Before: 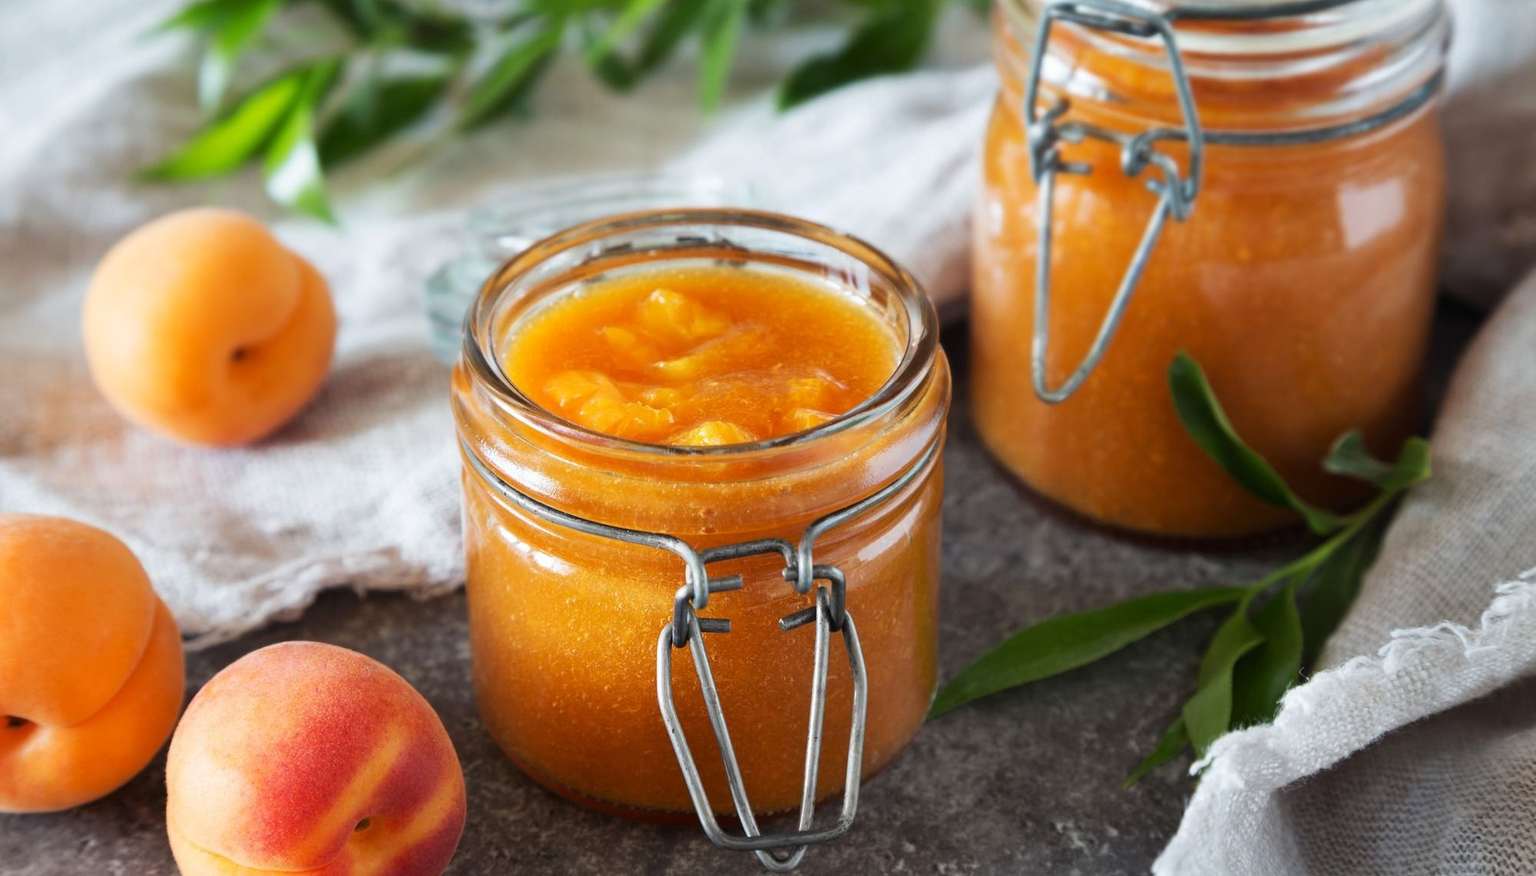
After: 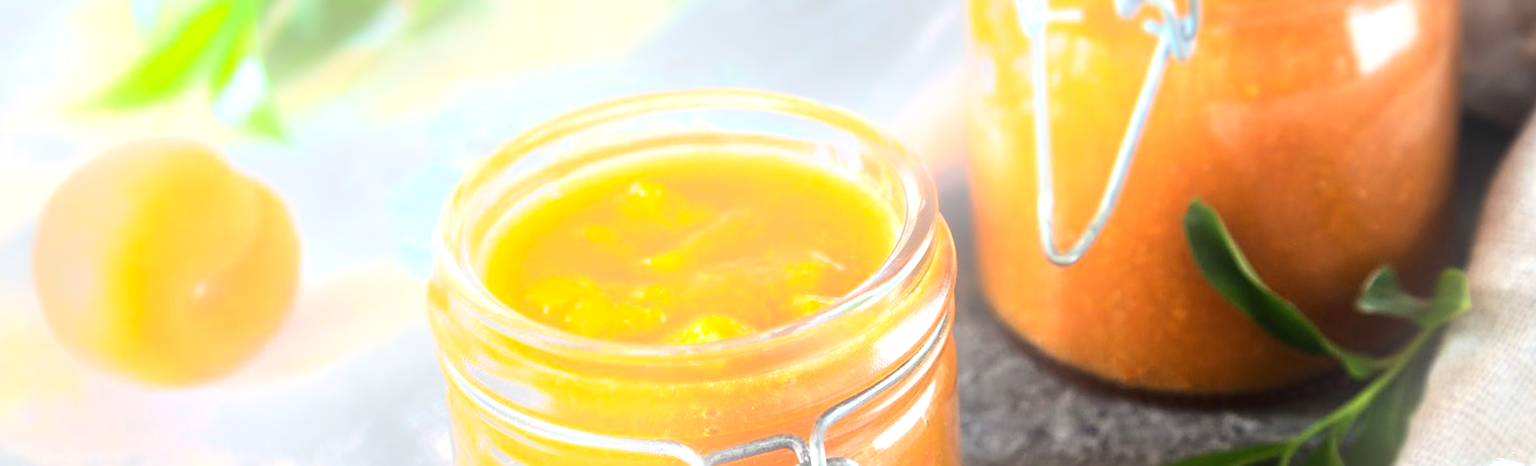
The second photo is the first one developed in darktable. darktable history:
sharpen: on, module defaults
exposure: black level correction -0.001, exposure 0.9 EV, compensate exposure bias true, compensate highlight preservation false
crop and rotate: top 10.605%, bottom 33.274%
bloom: threshold 82.5%, strength 16.25%
tone equalizer: -8 EV -0.417 EV, -7 EV -0.389 EV, -6 EV -0.333 EV, -5 EV -0.222 EV, -3 EV 0.222 EV, -2 EV 0.333 EV, -1 EV 0.389 EV, +0 EV 0.417 EV, edges refinement/feathering 500, mask exposure compensation -1.57 EV, preserve details no
rotate and perspective: rotation -5°, crop left 0.05, crop right 0.952, crop top 0.11, crop bottom 0.89
